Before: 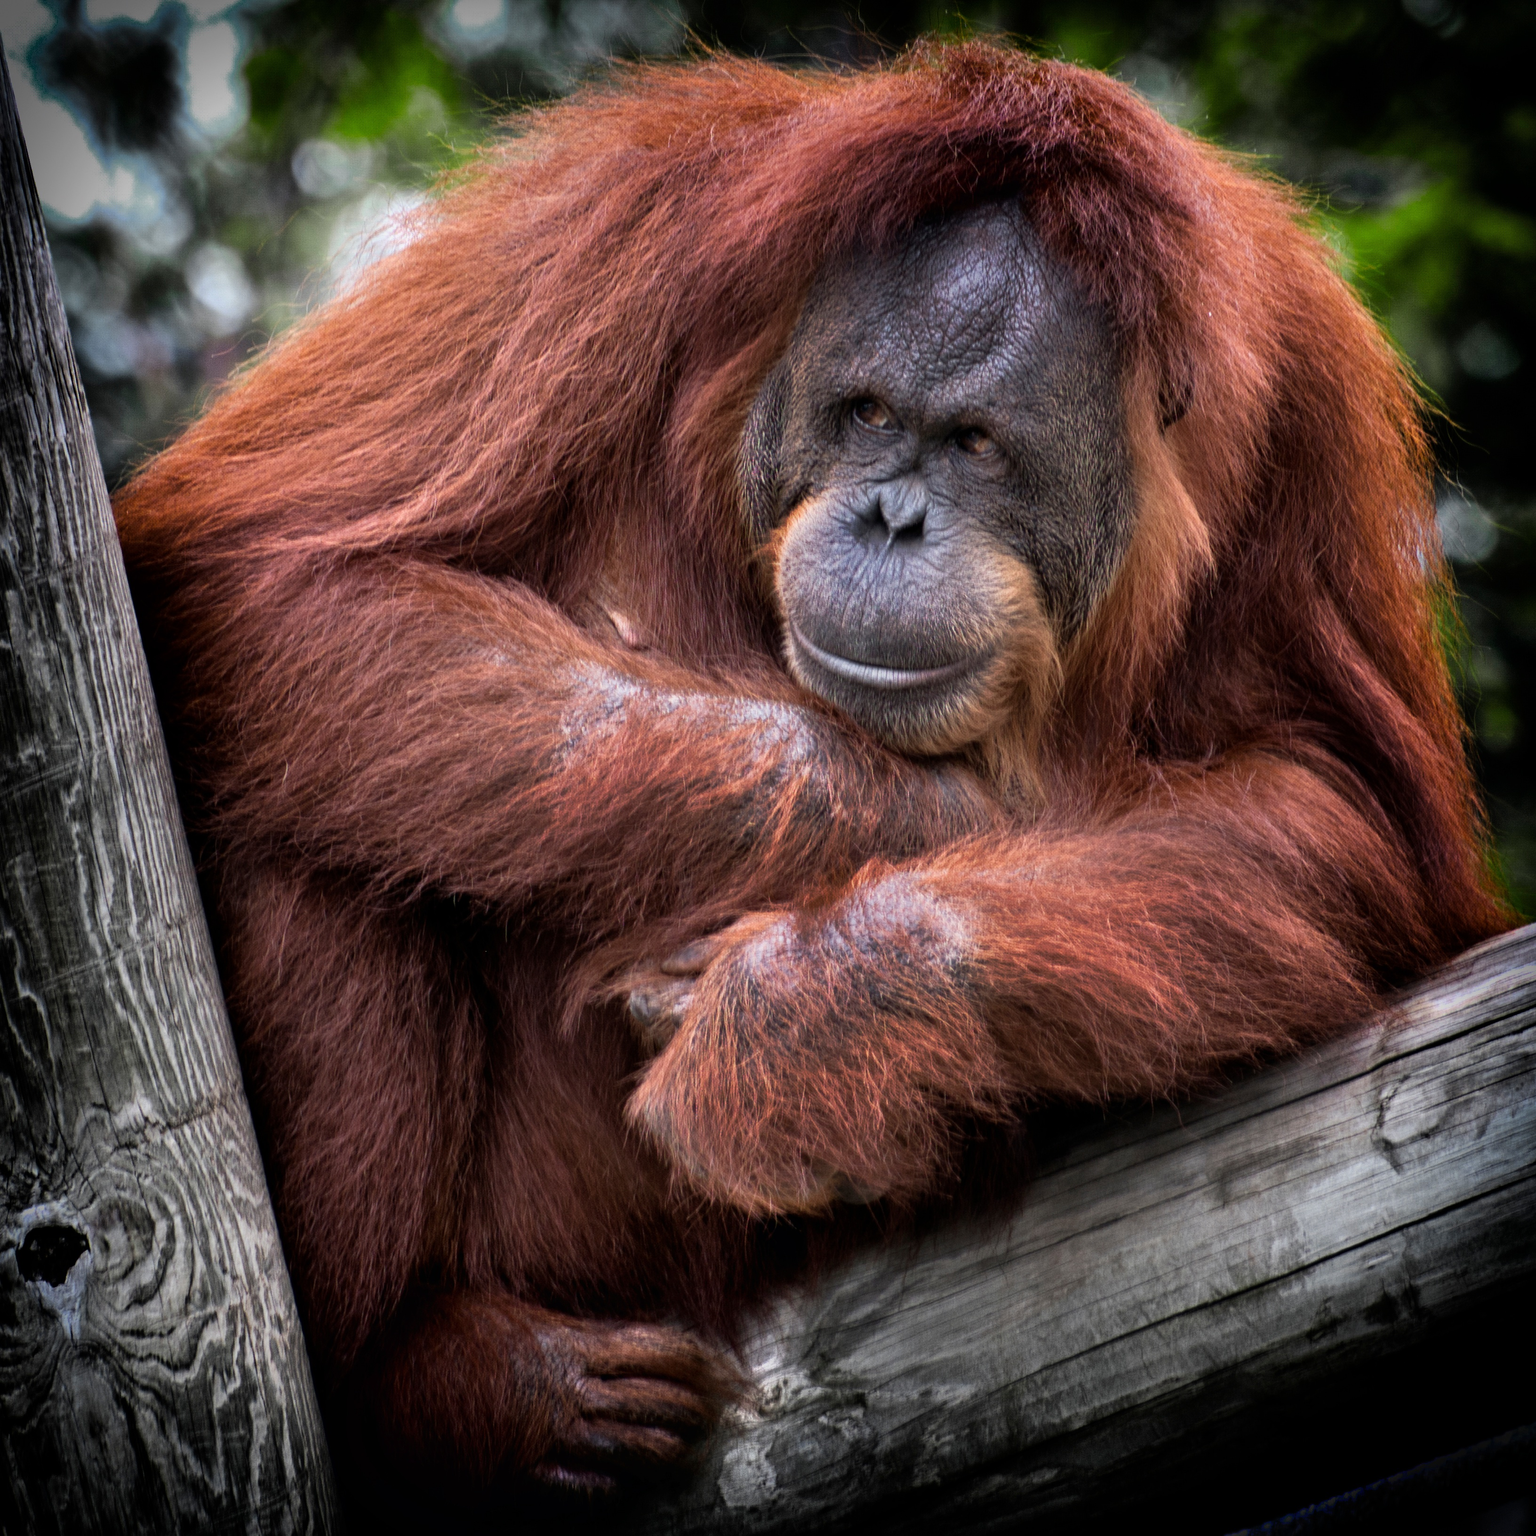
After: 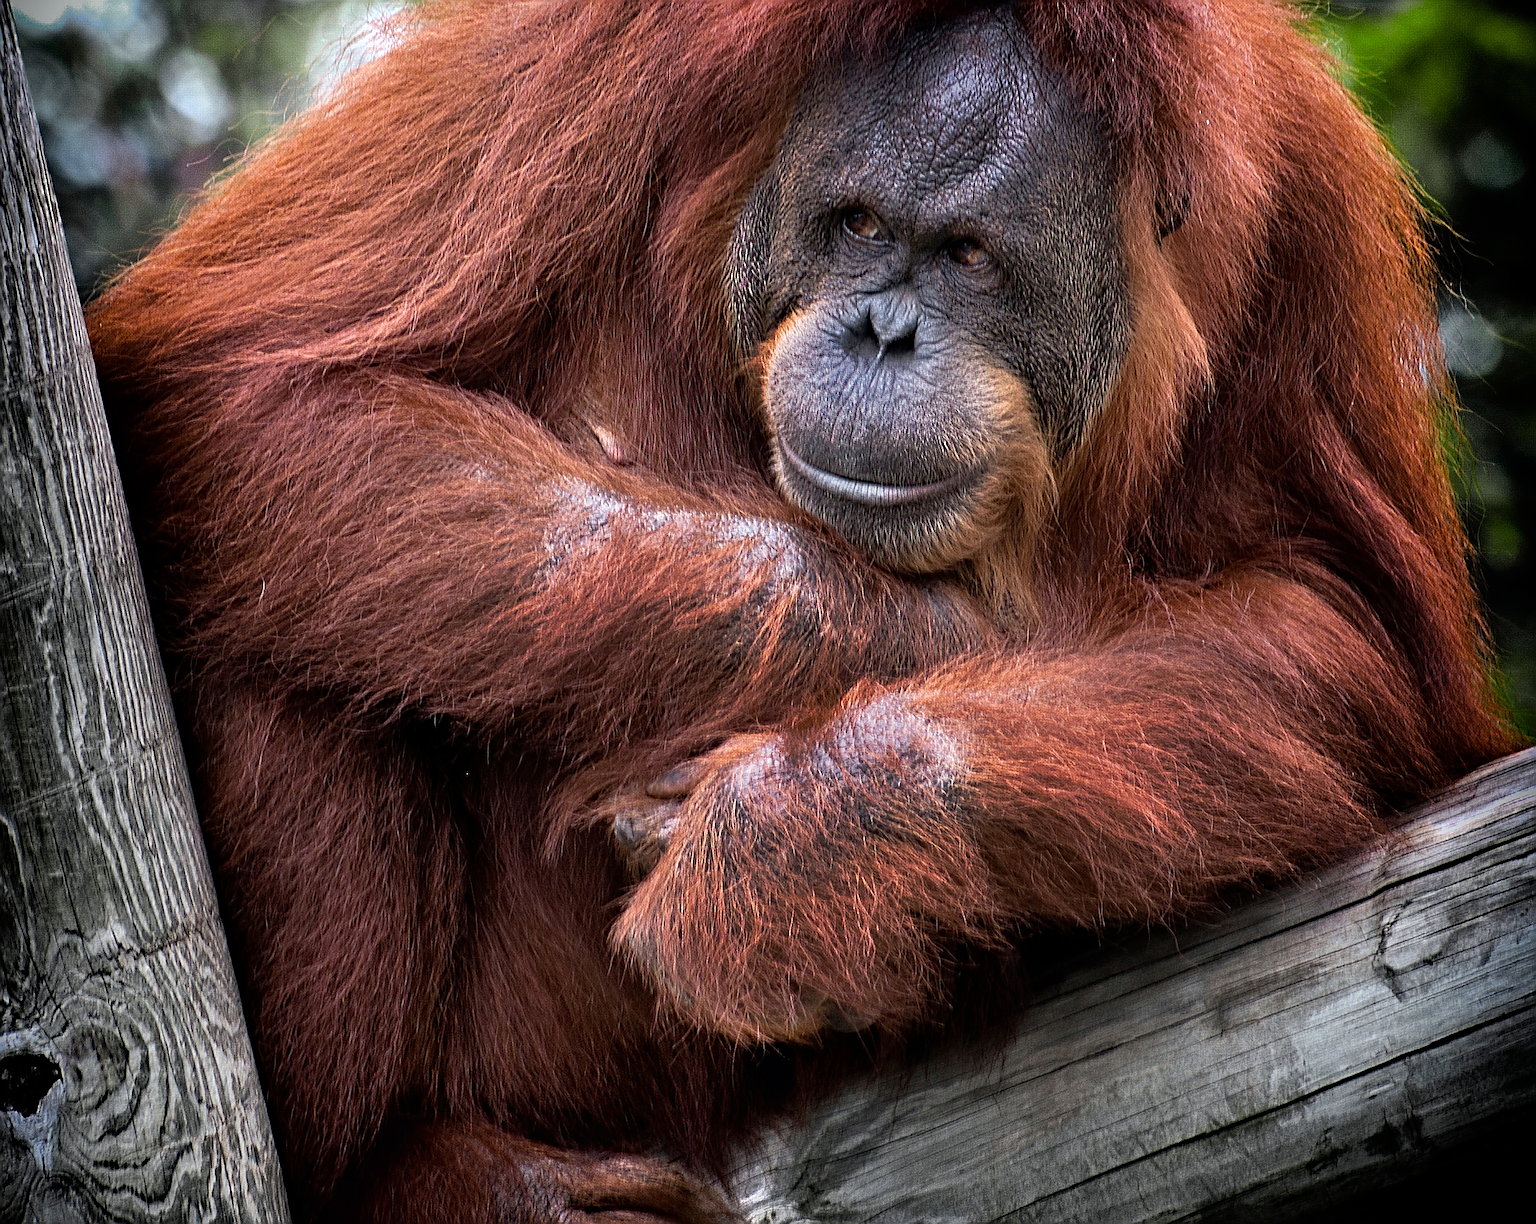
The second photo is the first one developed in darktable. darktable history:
crop and rotate: left 1.914%, top 12.704%, right 0.265%, bottom 9.3%
sharpen: amount 1.863
haze removal: compatibility mode true, adaptive false
tone equalizer: on, module defaults
